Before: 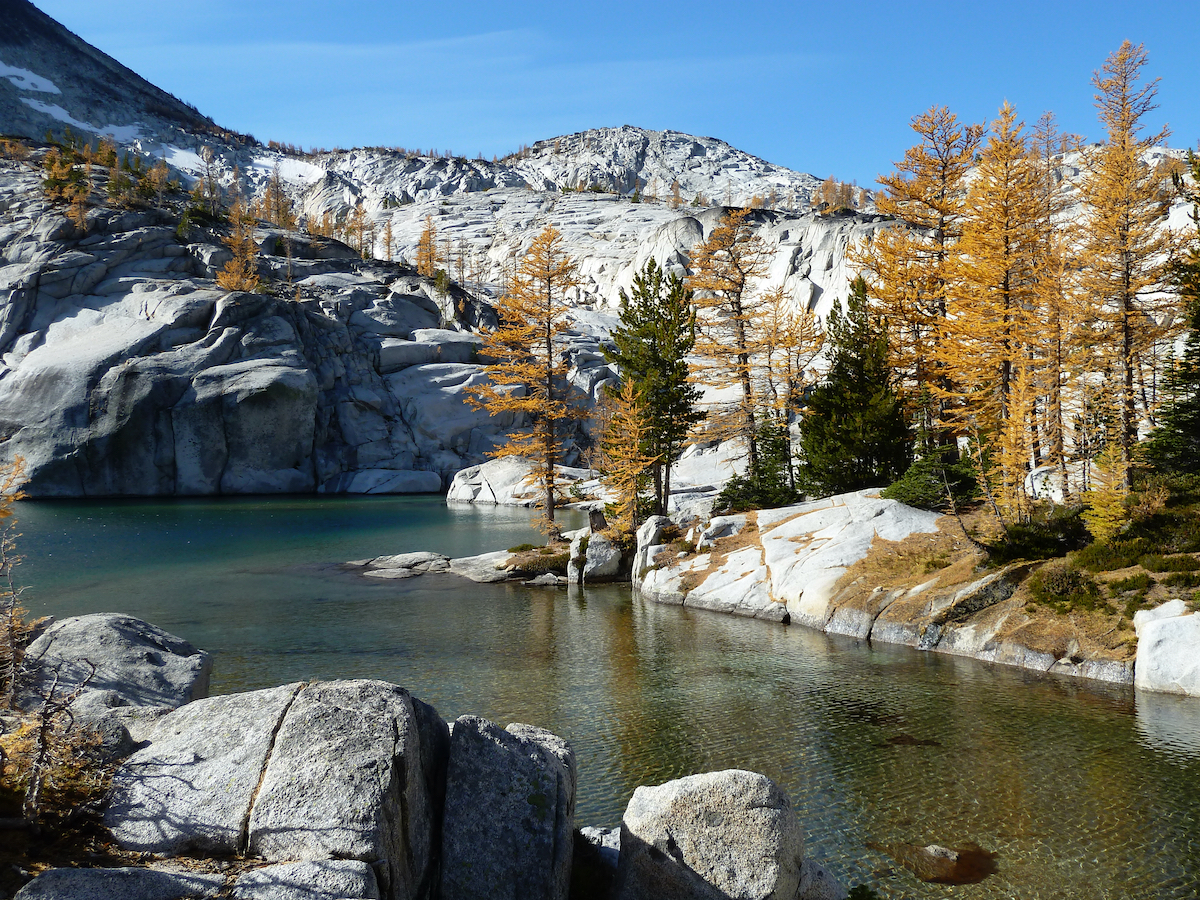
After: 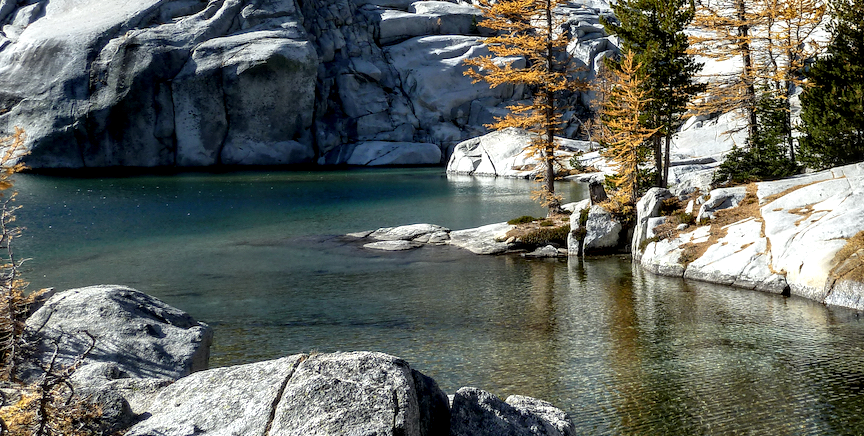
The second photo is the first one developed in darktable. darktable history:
local contrast: highlights 60%, shadows 60%, detail 160%
crop: top 36.498%, right 27.964%, bottom 14.995%
